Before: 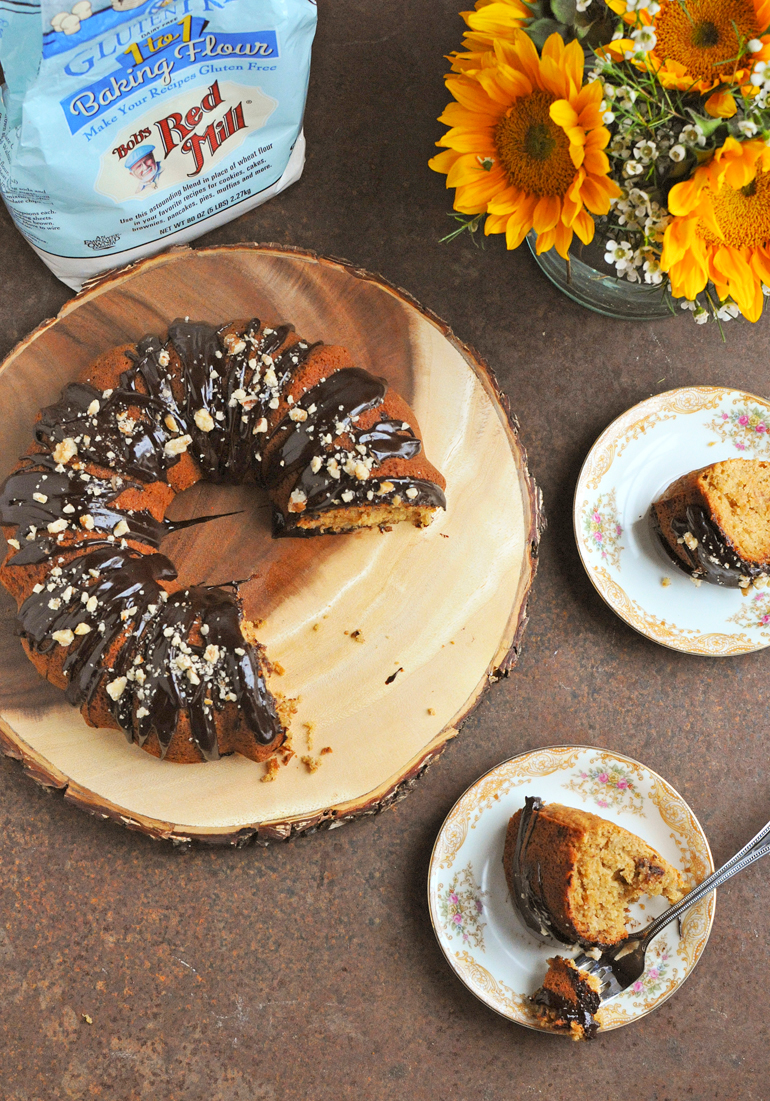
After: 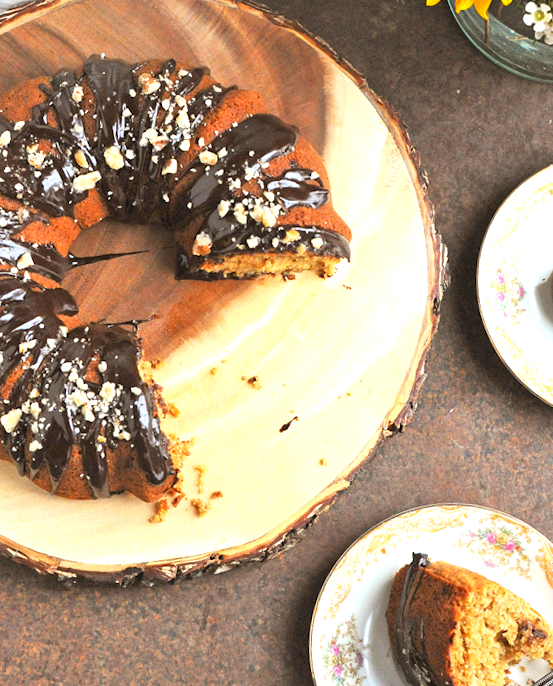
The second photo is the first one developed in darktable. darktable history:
exposure: black level correction 0, exposure 0.7 EV, compensate exposure bias true, compensate highlight preservation false
crop and rotate: angle -3.37°, left 9.79%, top 20.73%, right 12.42%, bottom 11.82%
